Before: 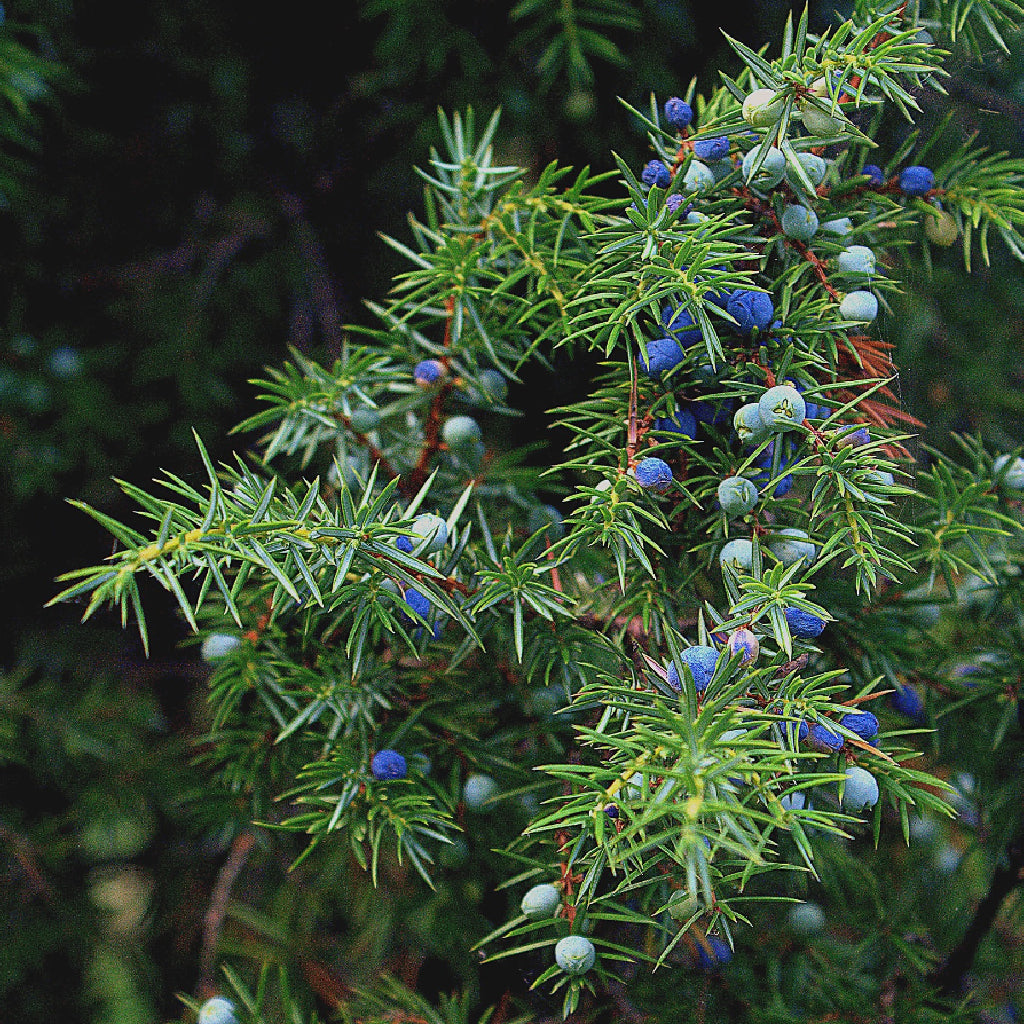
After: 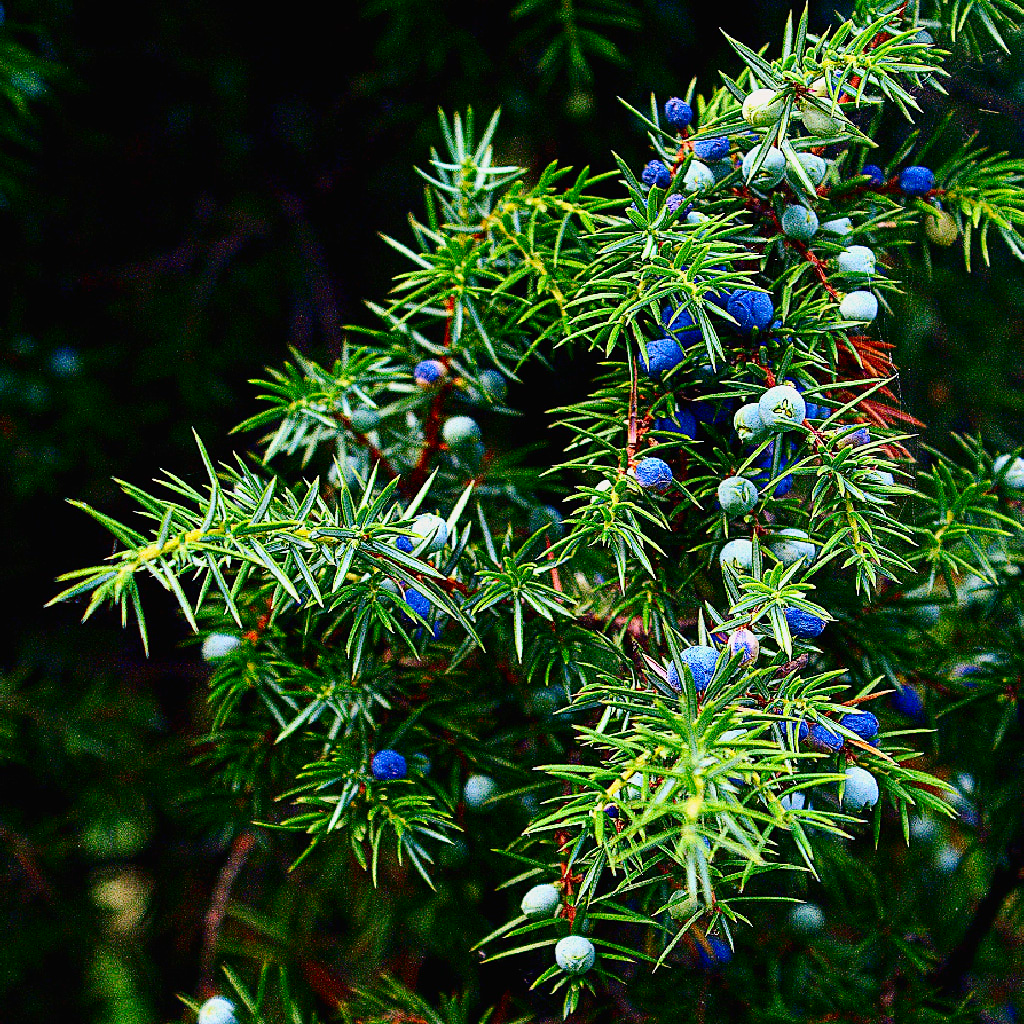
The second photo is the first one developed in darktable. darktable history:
contrast brightness saturation: contrast 0.21, brightness -0.11, saturation 0.21
base curve: curves: ch0 [(0, 0) (0.032, 0.025) (0.121, 0.166) (0.206, 0.329) (0.605, 0.79) (1, 1)], preserve colors none
